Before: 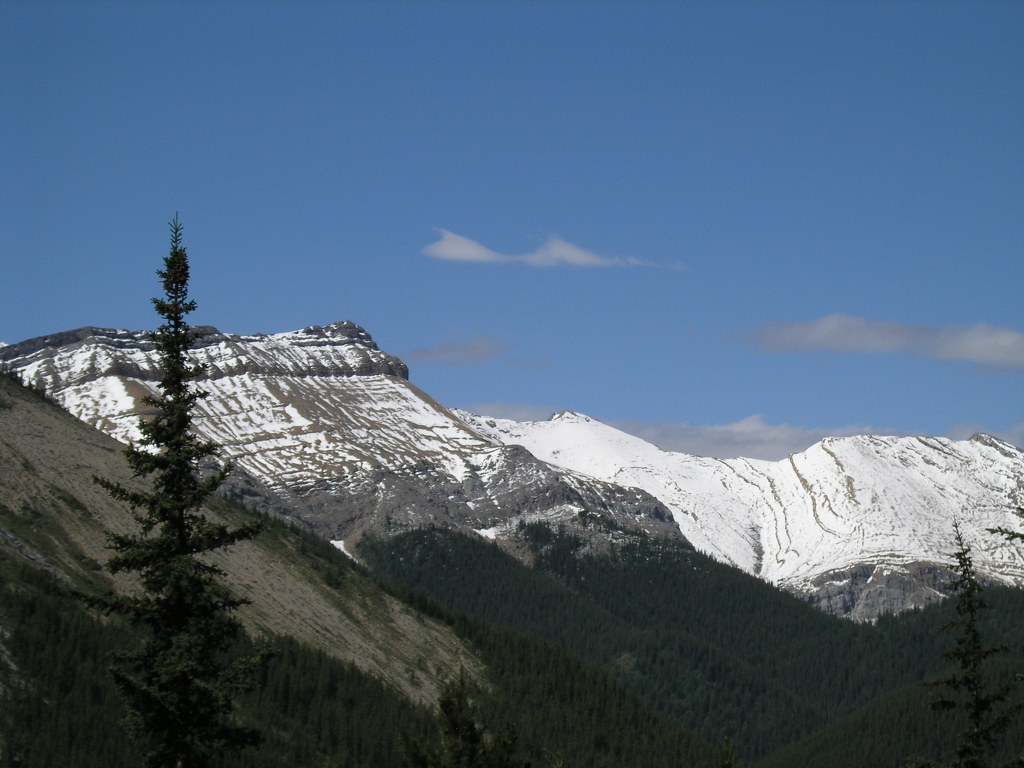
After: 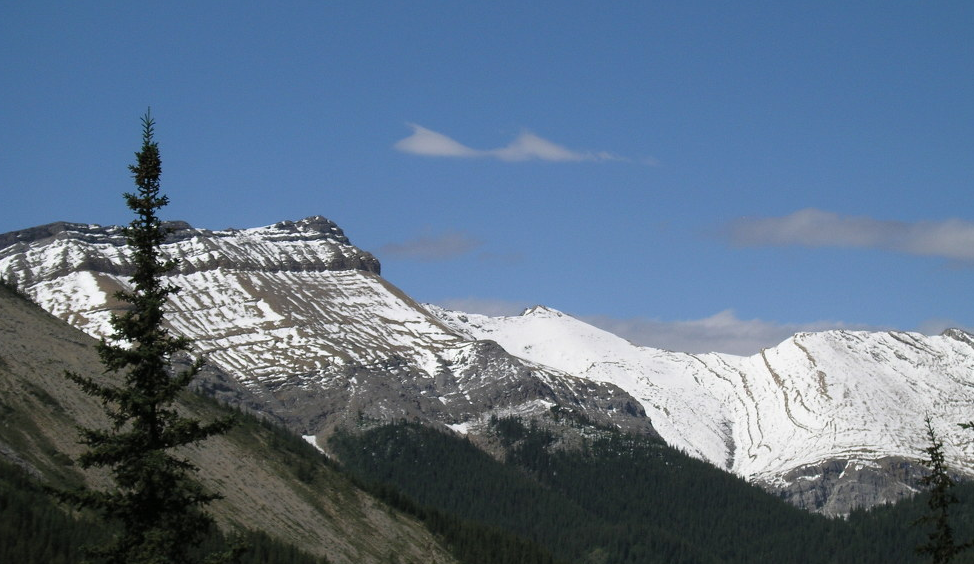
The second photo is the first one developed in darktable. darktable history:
tone equalizer: smoothing 1
crop and rotate: left 2.764%, top 13.769%, right 2.028%, bottom 12.706%
